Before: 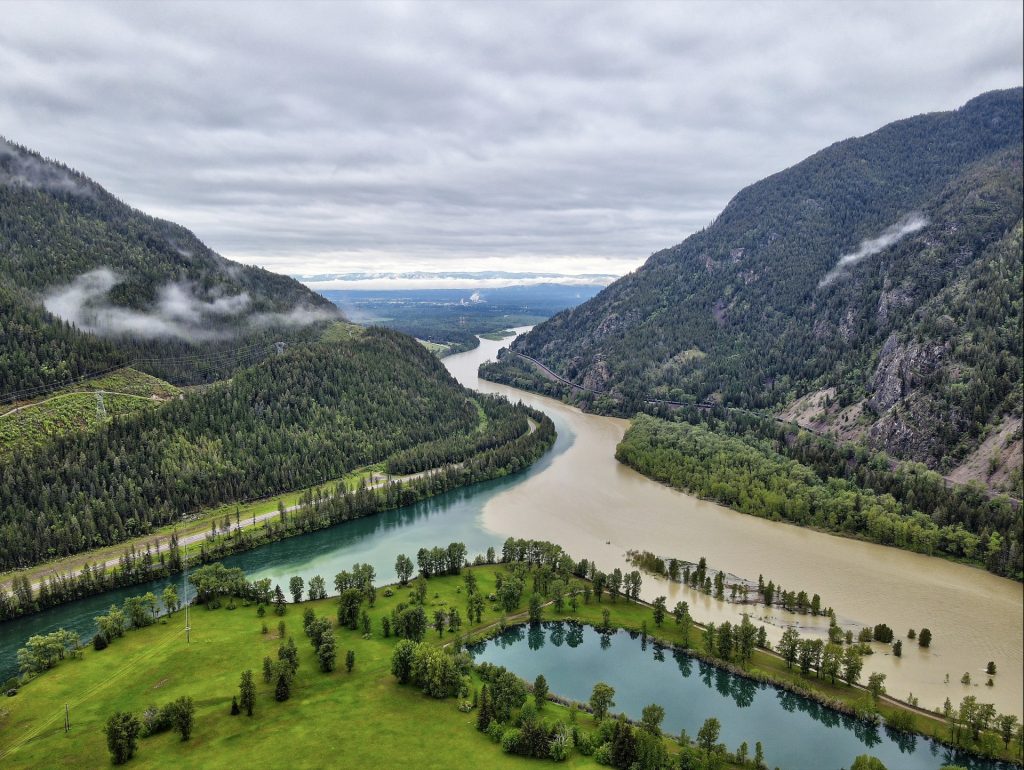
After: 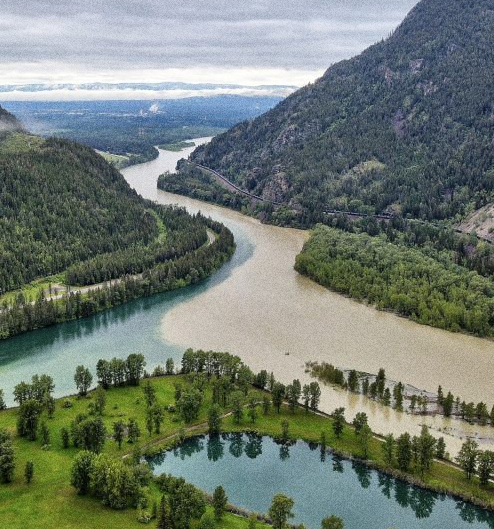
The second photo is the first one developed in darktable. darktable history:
grain: coarseness 9.61 ISO, strength 35.62%
crop: left 31.379%, top 24.658%, right 20.326%, bottom 6.628%
